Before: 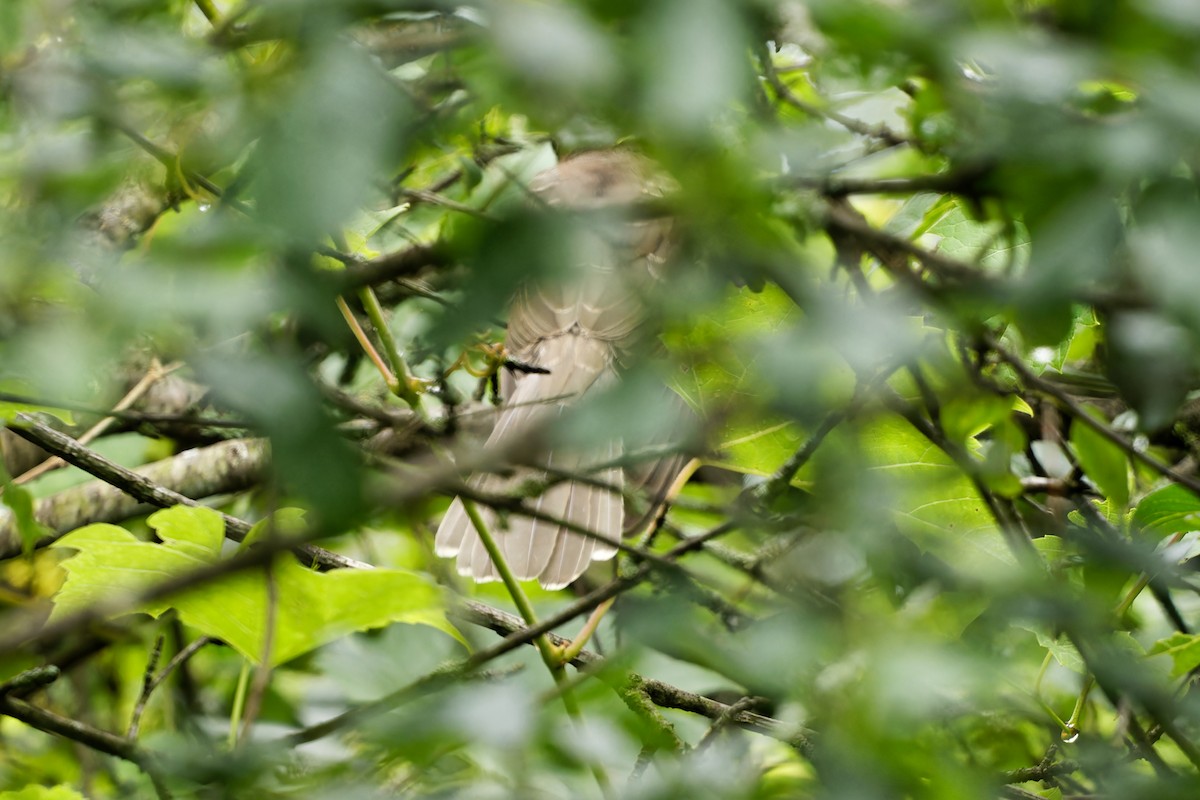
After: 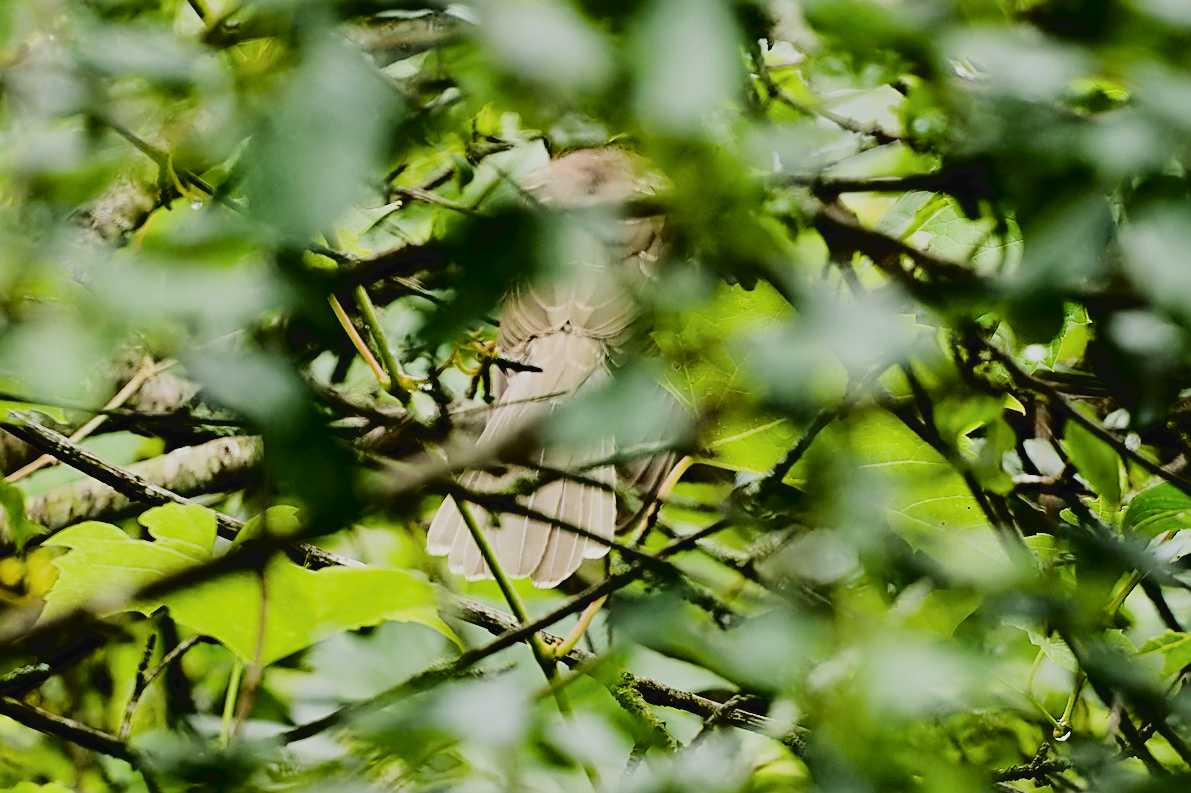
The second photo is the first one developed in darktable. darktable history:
sharpen: amount 0.736
crop and rotate: left 0.737%, top 0.362%, bottom 0.393%
filmic rgb: black relative exposure -6.21 EV, white relative exposure 6.96 EV, threshold 3.06 EV, hardness 2.27, enable highlight reconstruction true
color balance rgb: power › hue 74.81°, perceptual saturation grading › global saturation 20%, perceptual saturation grading › highlights -25.453%, perceptual saturation grading › shadows 24.617%, perceptual brilliance grading › global brilliance 14.578%, perceptual brilliance grading › shadows -35.058%, global vibrance 20%
tone curve: curves: ch0 [(0, 0) (0.003, 0.048) (0.011, 0.048) (0.025, 0.048) (0.044, 0.049) (0.069, 0.048) (0.1, 0.052) (0.136, 0.071) (0.177, 0.109) (0.224, 0.157) (0.277, 0.233) (0.335, 0.32) (0.399, 0.404) (0.468, 0.496) (0.543, 0.582) (0.623, 0.653) (0.709, 0.738) (0.801, 0.811) (0.898, 0.895) (1, 1)], color space Lab, independent channels
contrast brightness saturation: contrast 0.083, saturation 0.022
